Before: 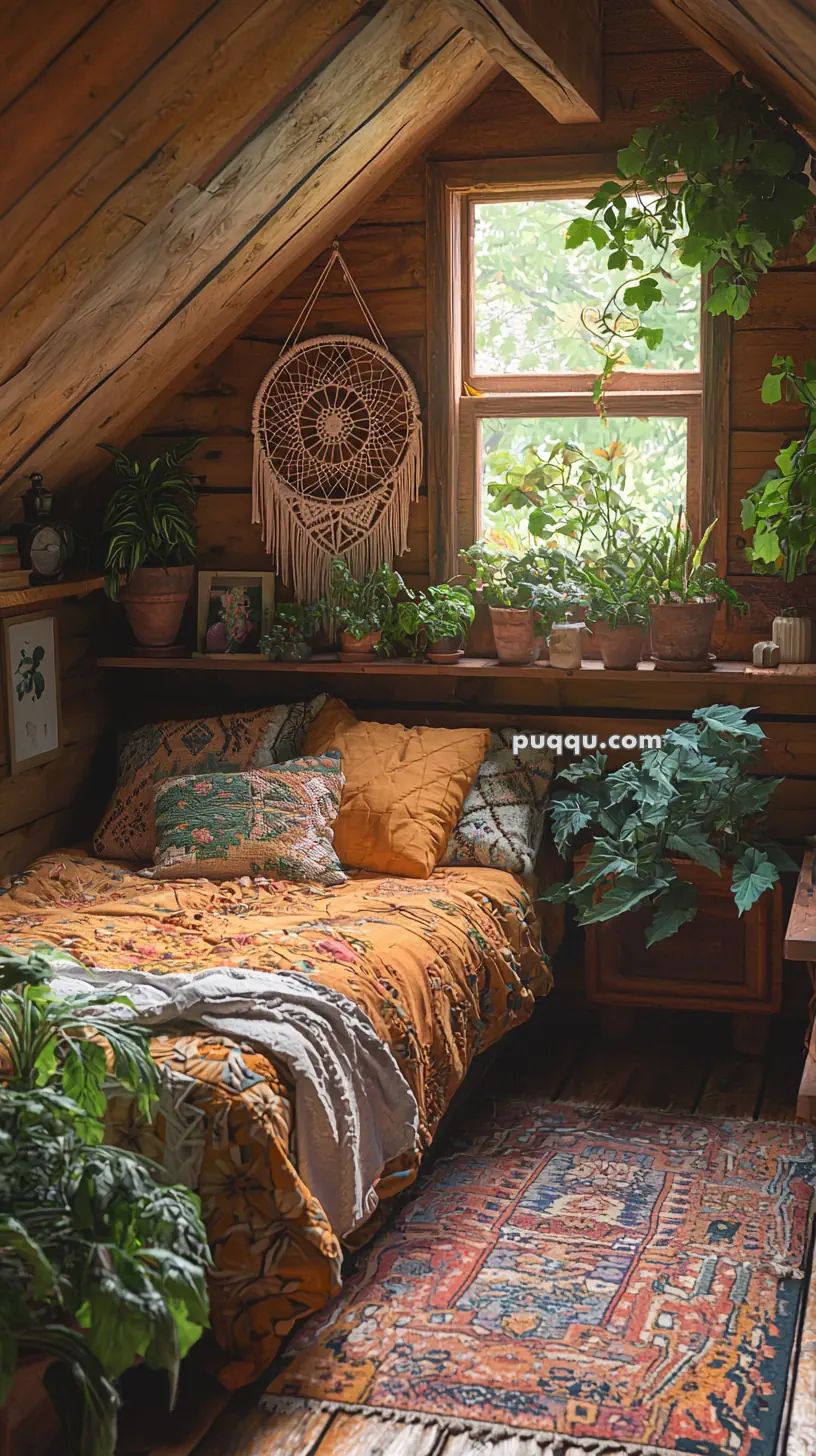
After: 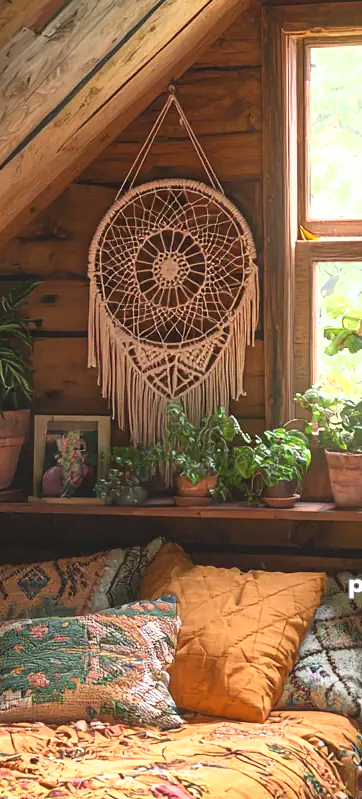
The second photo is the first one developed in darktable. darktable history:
shadows and highlights: low approximation 0.01, soften with gaussian
exposure: exposure 0.638 EV, compensate highlight preservation false
crop: left 20.118%, top 10.771%, right 35.416%, bottom 34.308%
